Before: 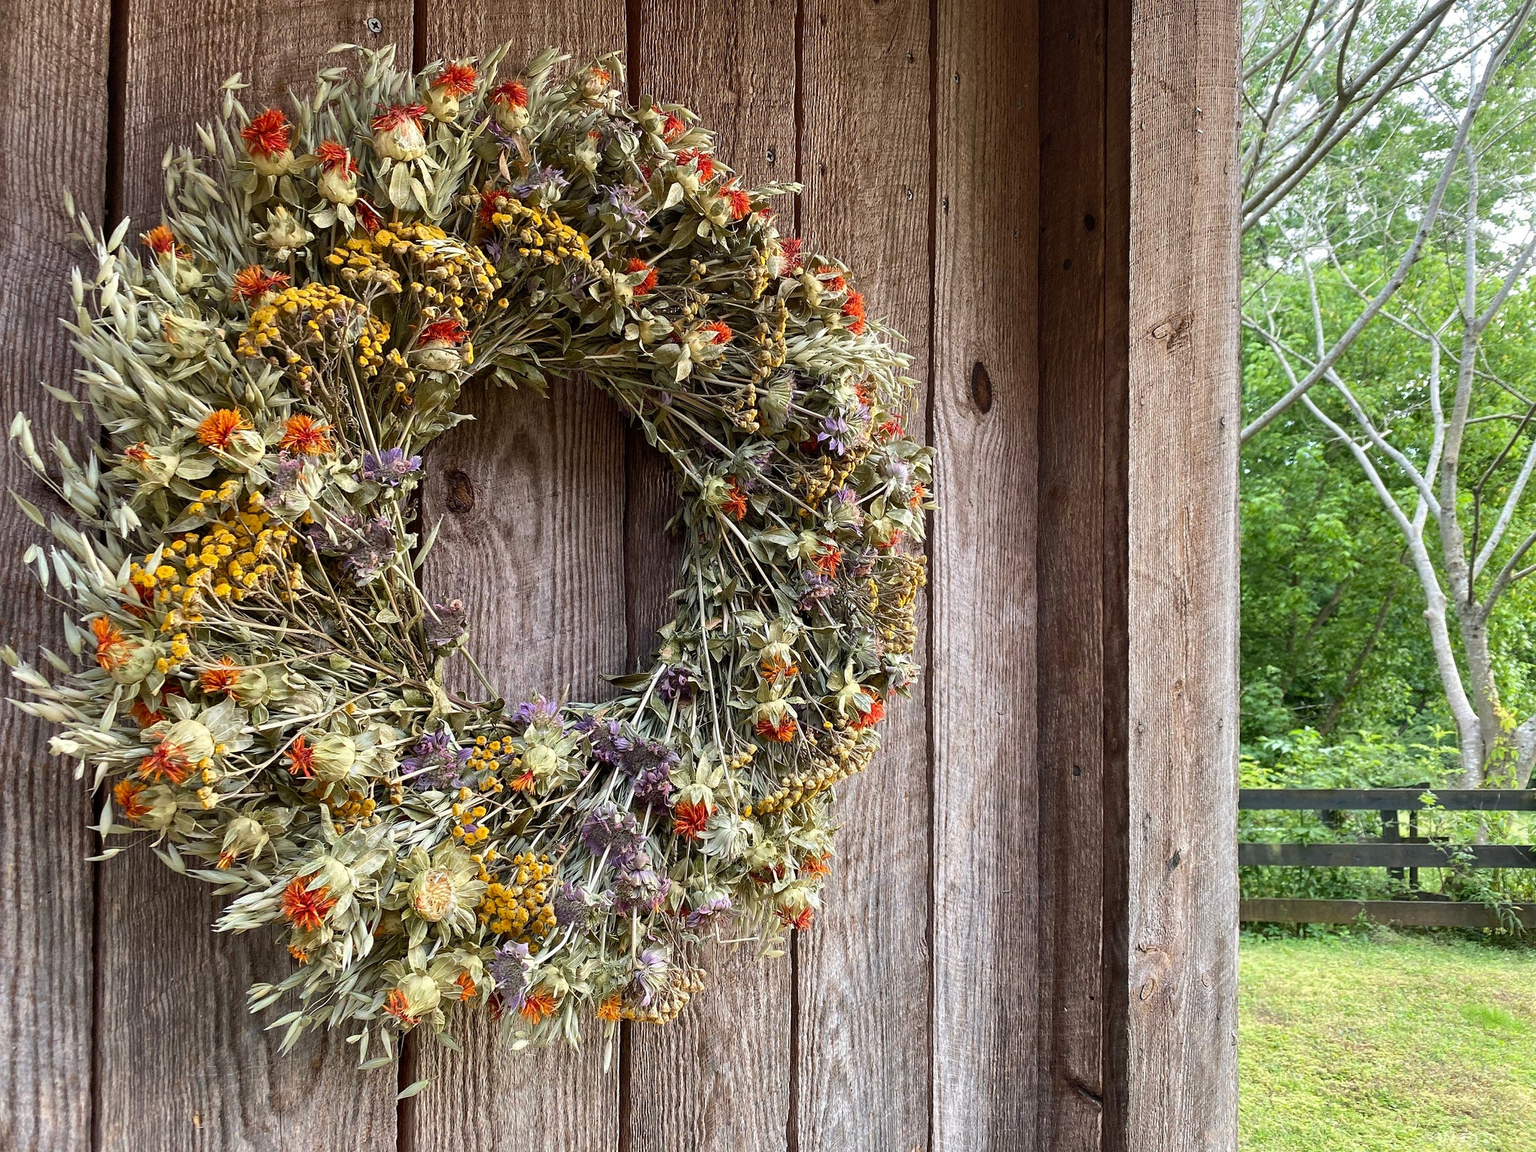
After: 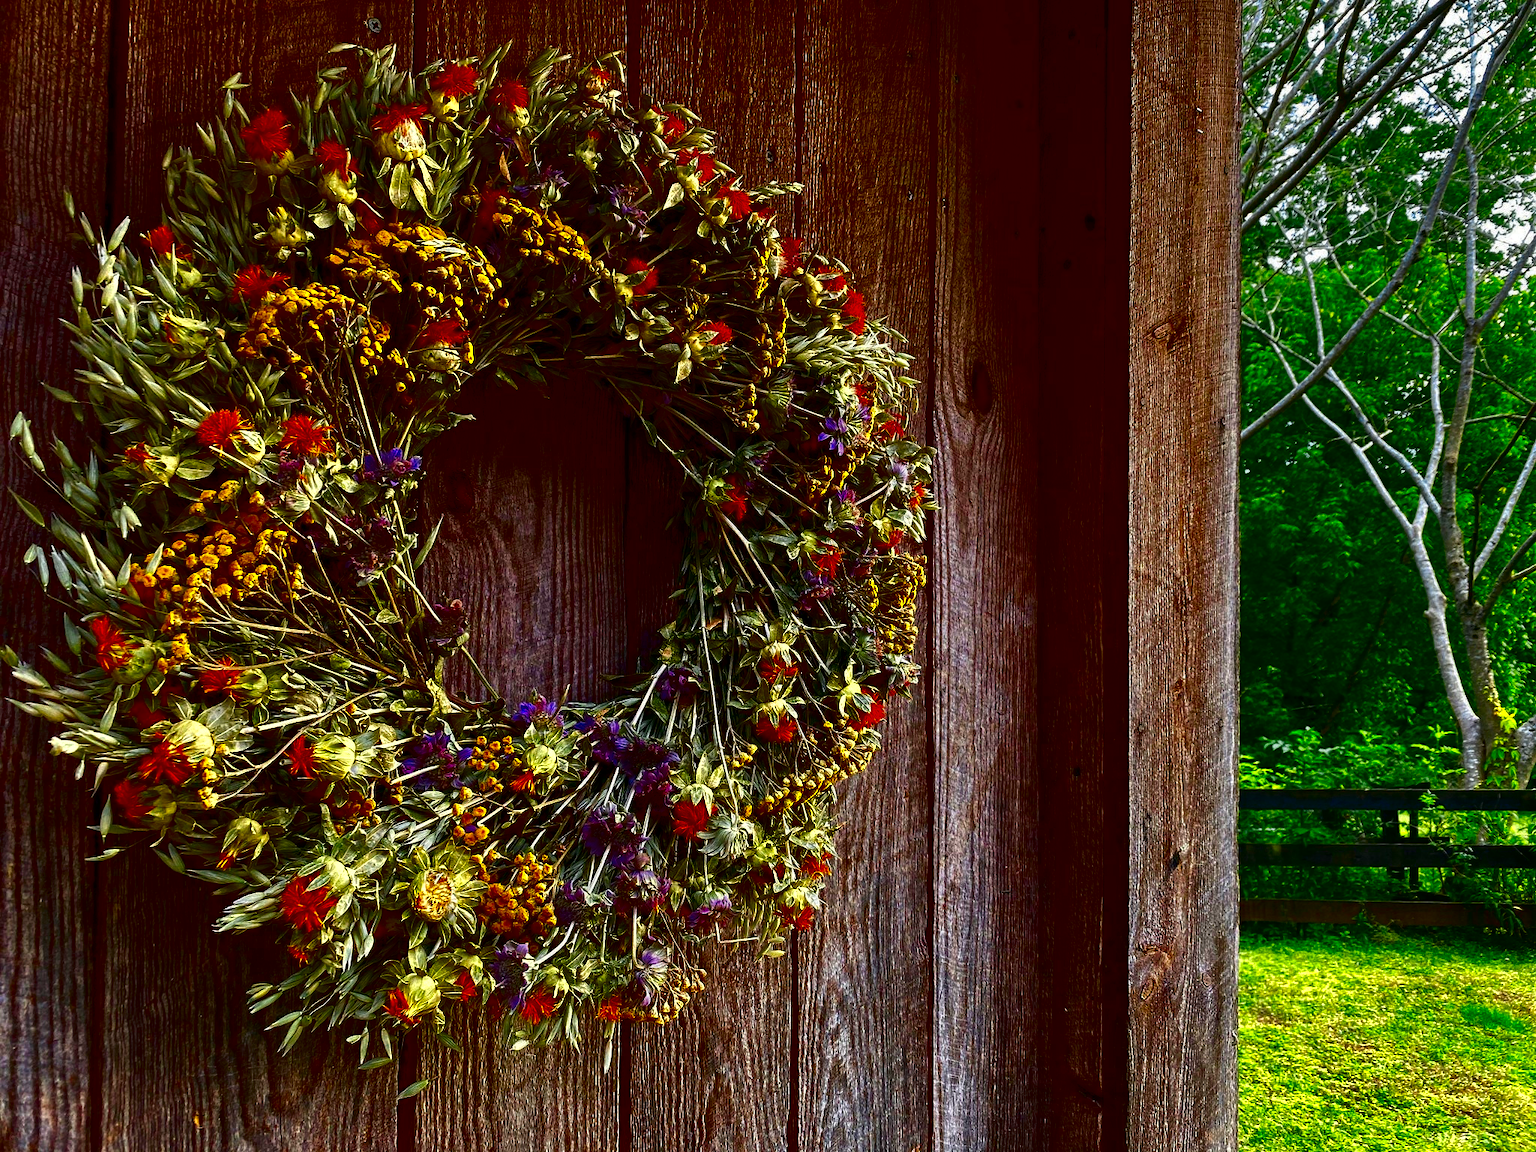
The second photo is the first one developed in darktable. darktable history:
contrast brightness saturation: brightness -0.999, saturation 0.999
color zones: curves: ch0 [(0.004, 0.305) (0.261, 0.623) (0.389, 0.399) (0.708, 0.571) (0.947, 0.34)]; ch1 [(0.025, 0.645) (0.229, 0.584) (0.326, 0.551) (0.484, 0.262) (0.757, 0.643)]
